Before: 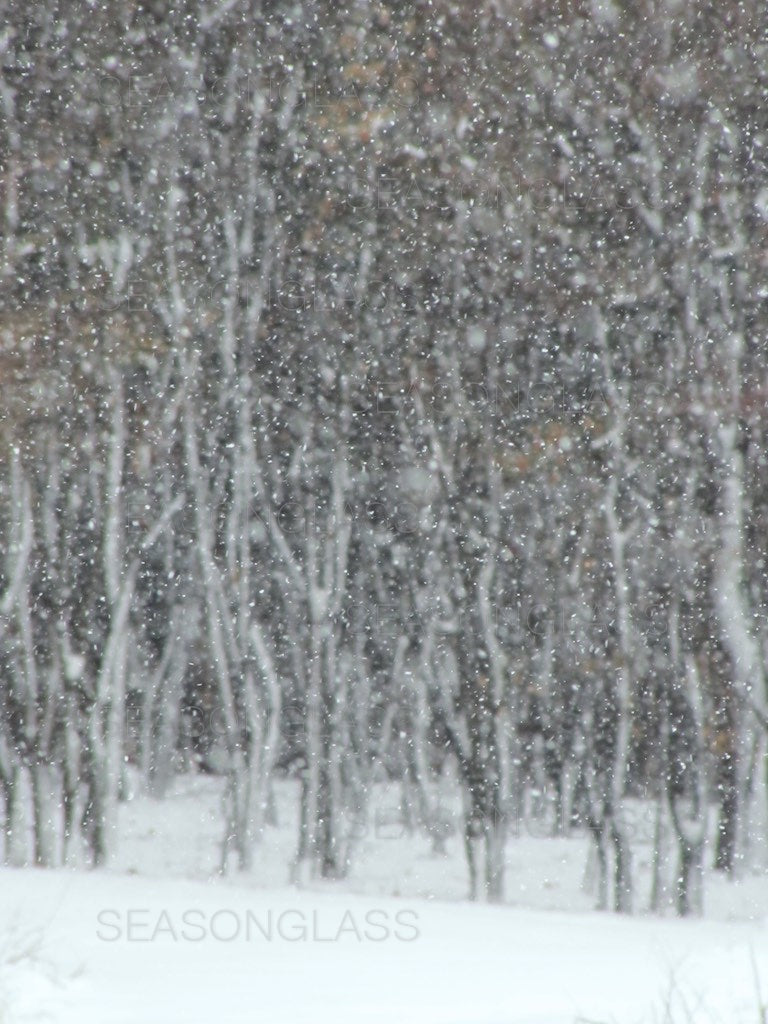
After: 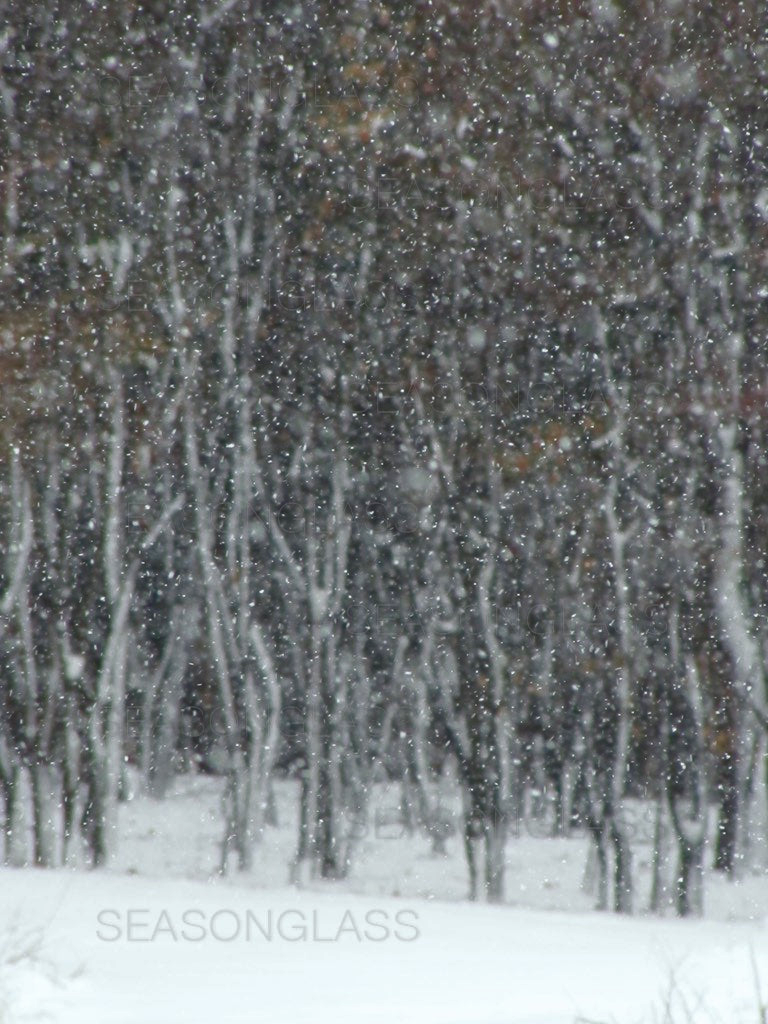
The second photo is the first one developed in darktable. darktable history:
tone curve: curves: ch0 [(0, 0) (0.536, 0.402) (1, 1)], color space Lab, independent channels, preserve colors none
color balance rgb: perceptual saturation grading › global saturation 13.806%, perceptual saturation grading › highlights -30.815%, perceptual saturation grading › shadows 50.869%, global vibrance 20%
